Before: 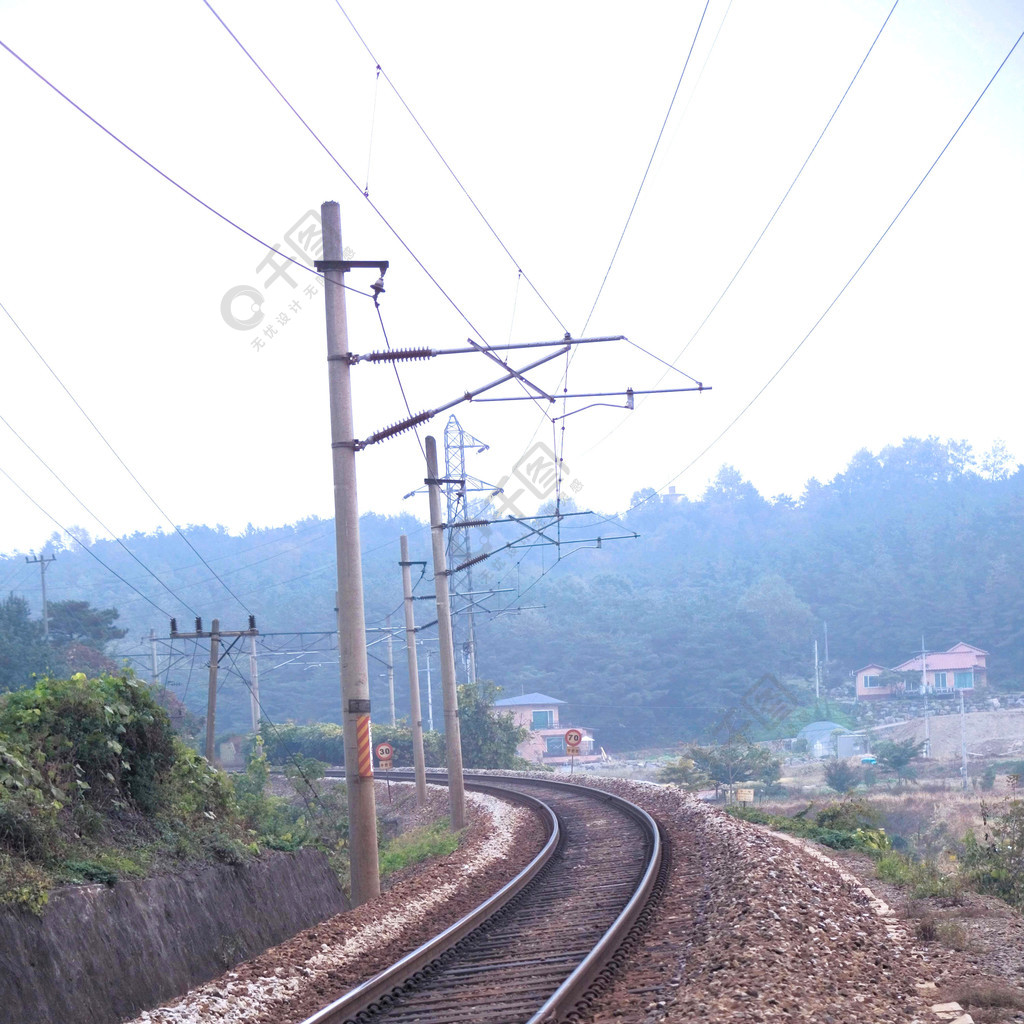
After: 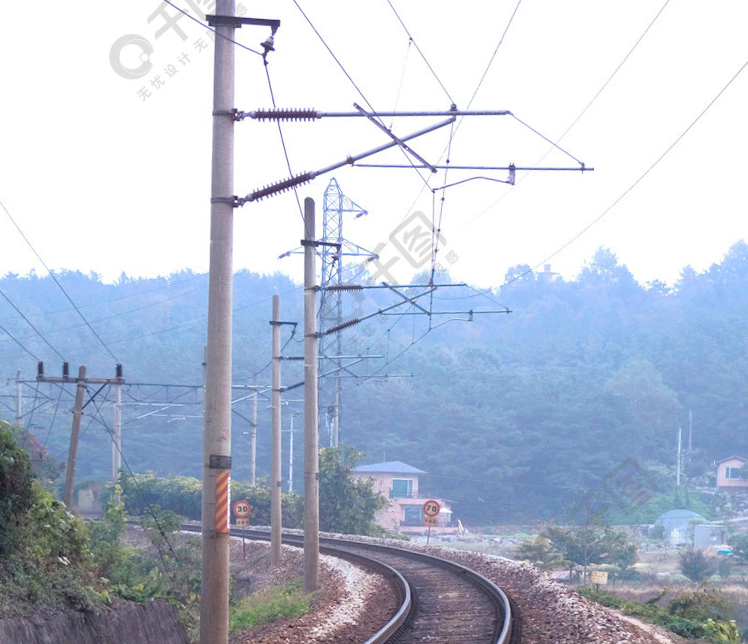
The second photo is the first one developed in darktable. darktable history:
crop and rotate: angle -3.98°, left 9.8%, top 20.948%, right 12.229%, bottom 11.902%
